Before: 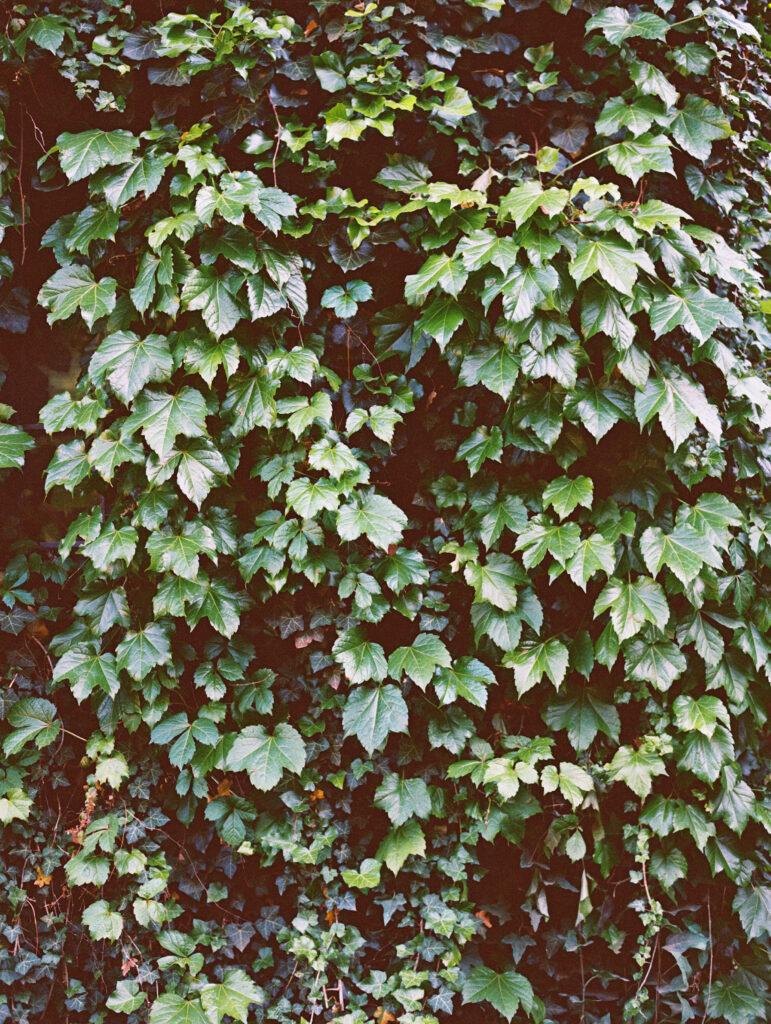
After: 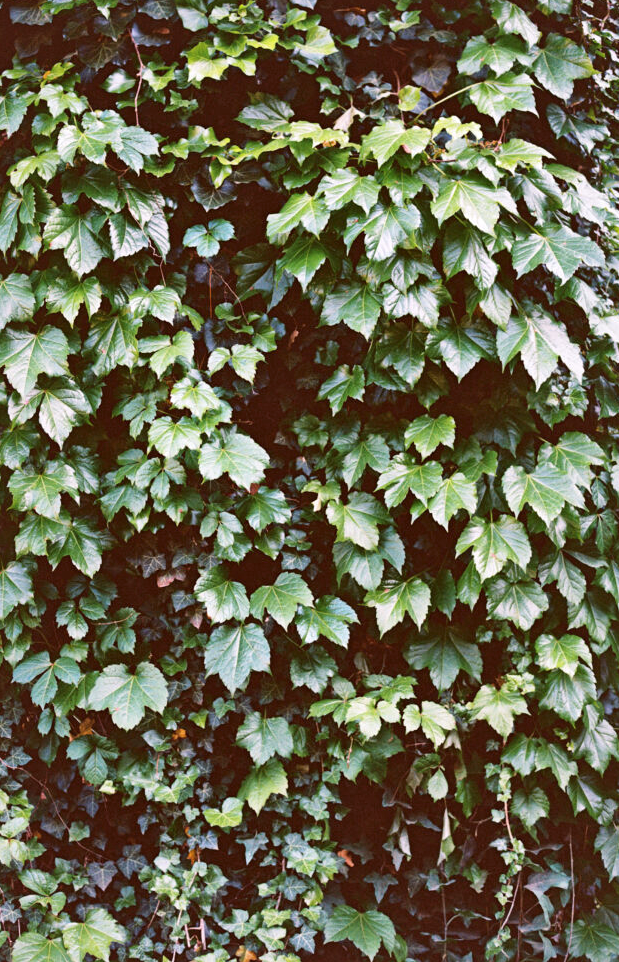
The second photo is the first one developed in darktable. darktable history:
local contrast: mode bilateral grid, contrast 26, coarseness 61, detail 152%, midtone range 0.2
crop and rotate: left 17.926%, top 6.009%, right 1.743%
